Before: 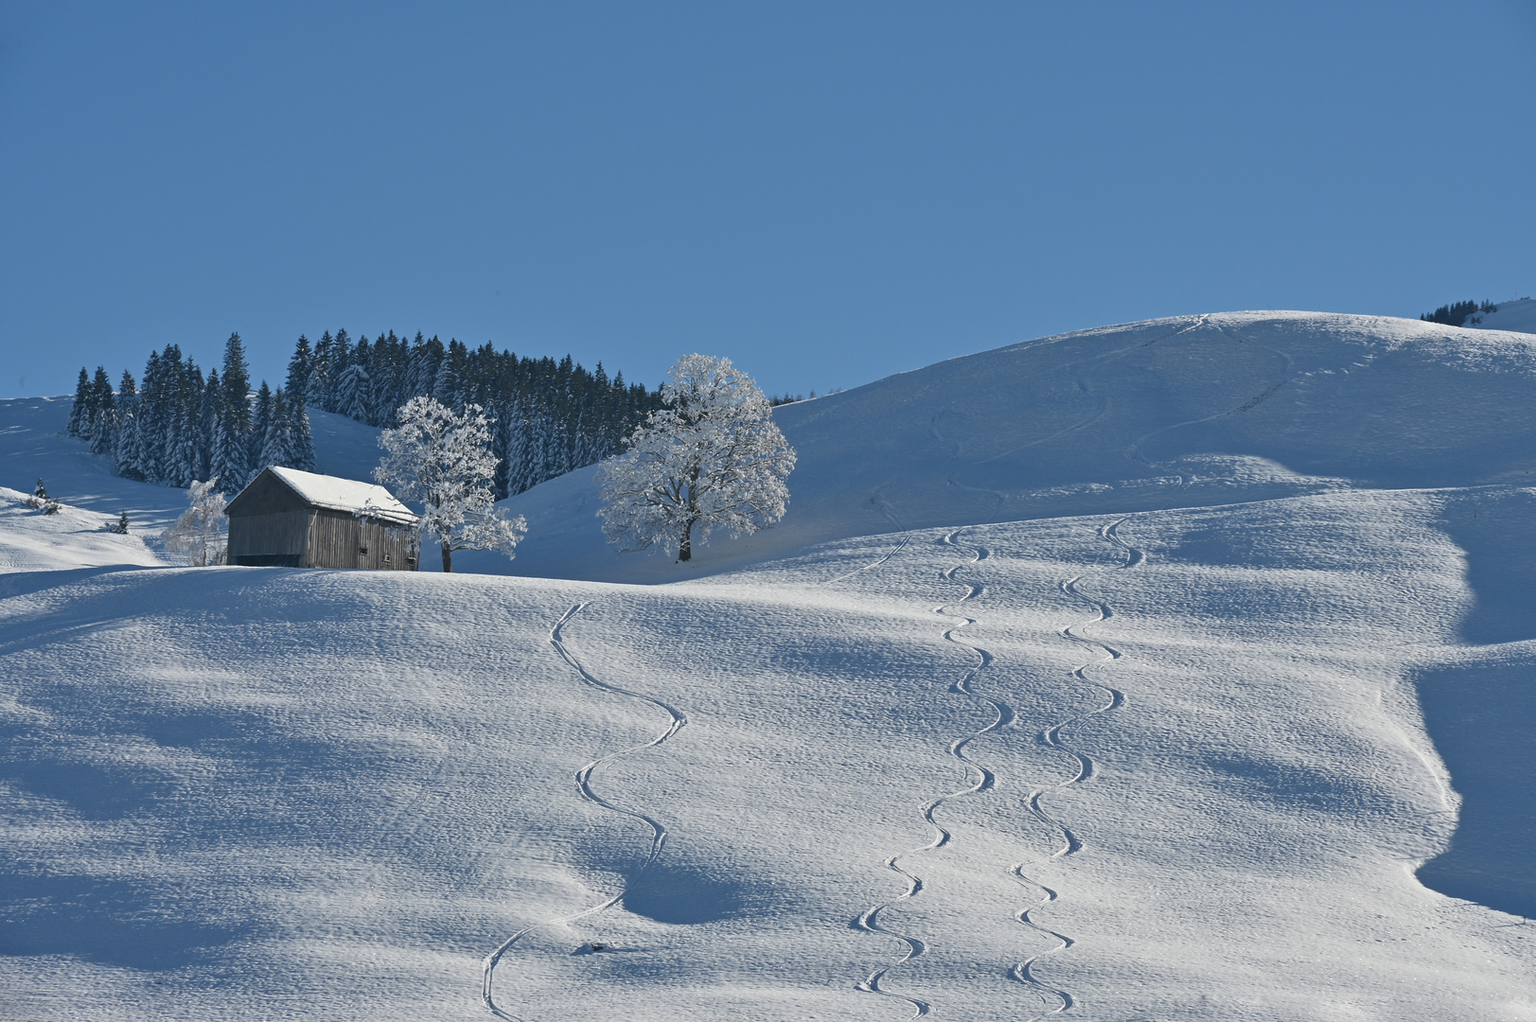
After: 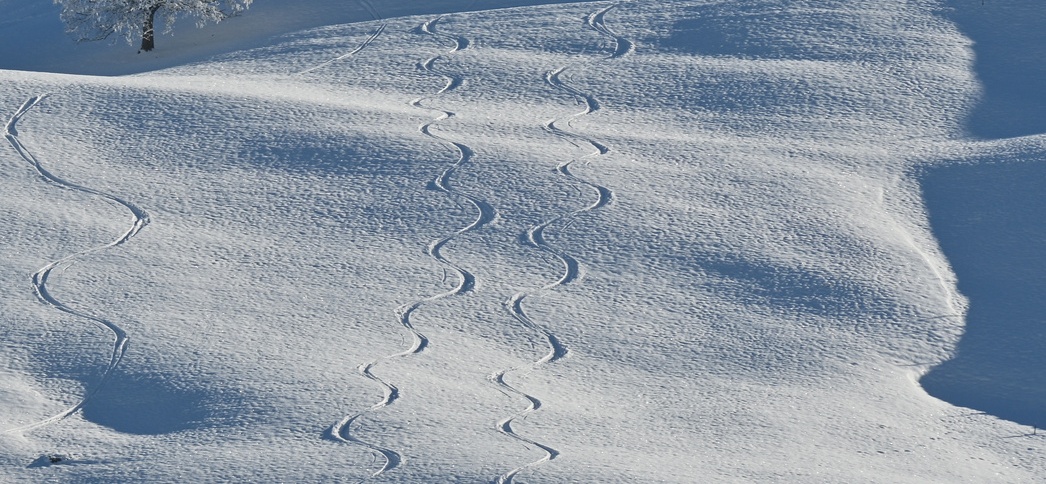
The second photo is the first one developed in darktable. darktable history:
crop and rotate: left 35.509%, top 50.238%, bottom 4.934%
exposure: compensate exposure bias true, compensate highlight preservation false
